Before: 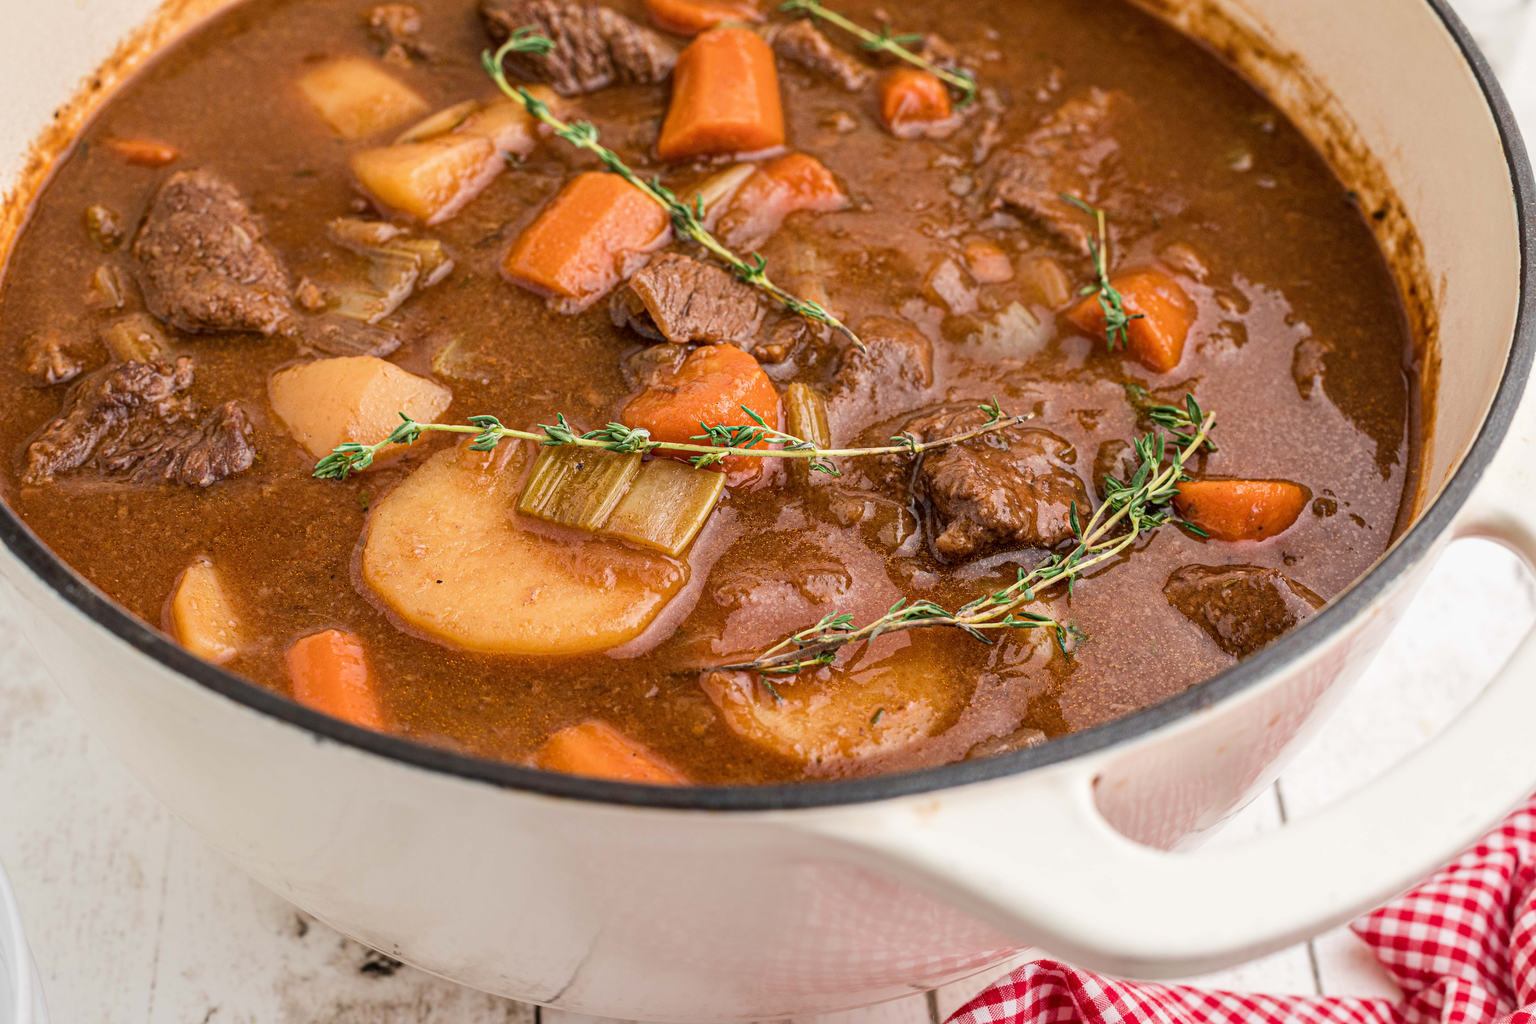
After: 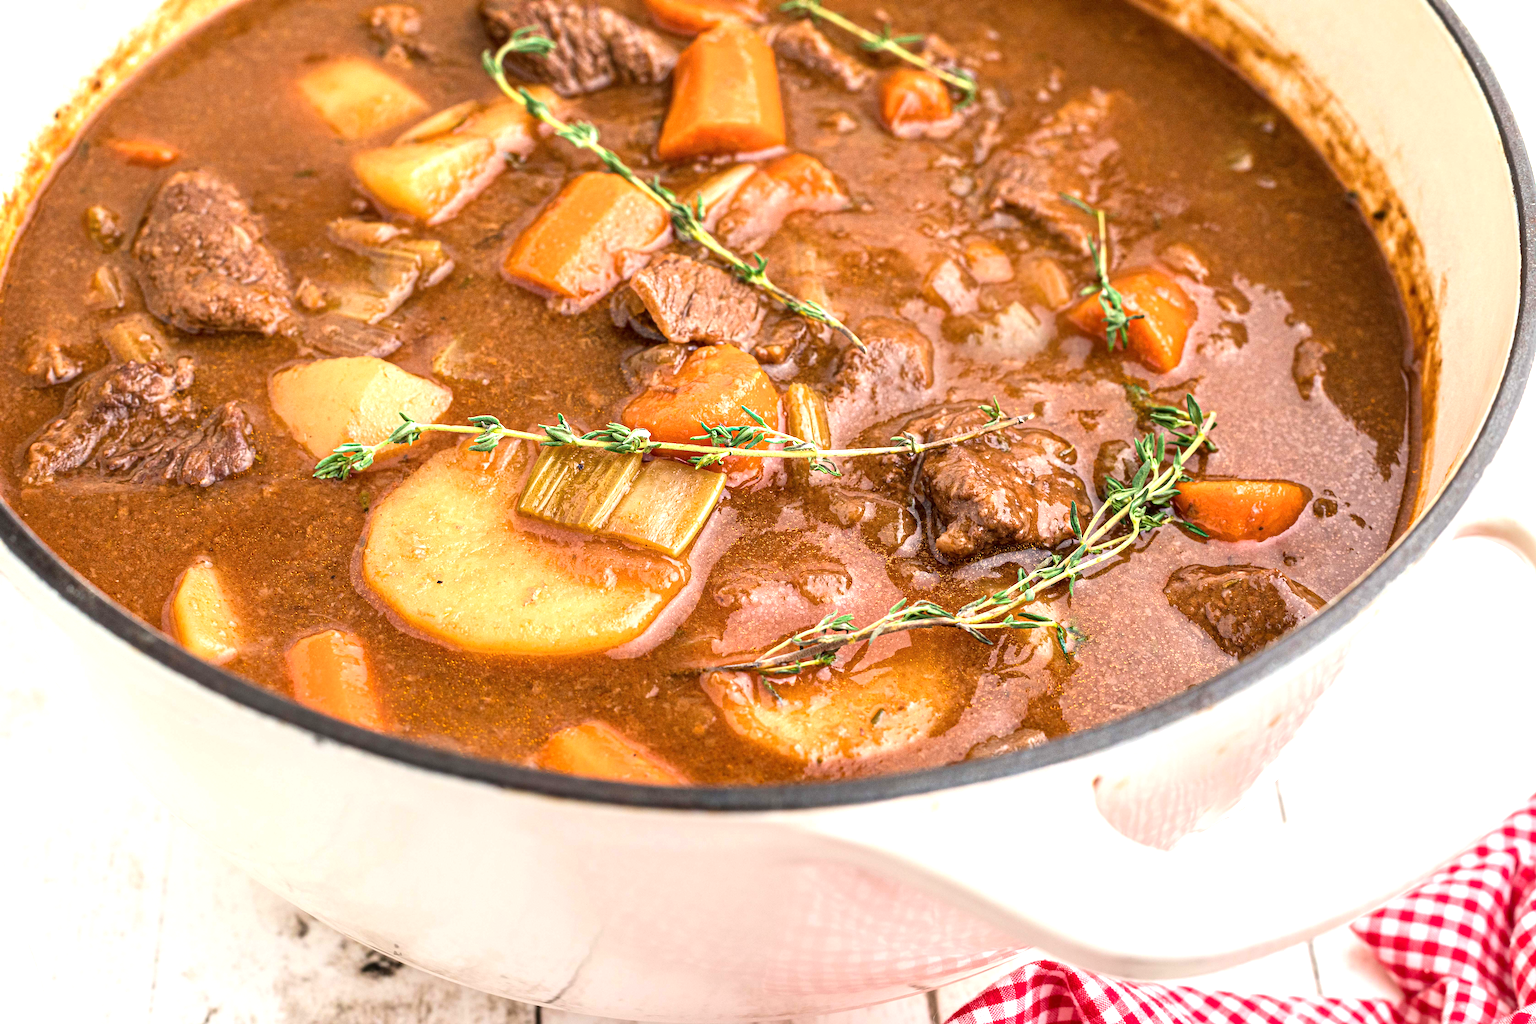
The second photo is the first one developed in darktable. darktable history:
exposure: black level correction 0, exposure 0.935 EV, compensate highlight preservation false
